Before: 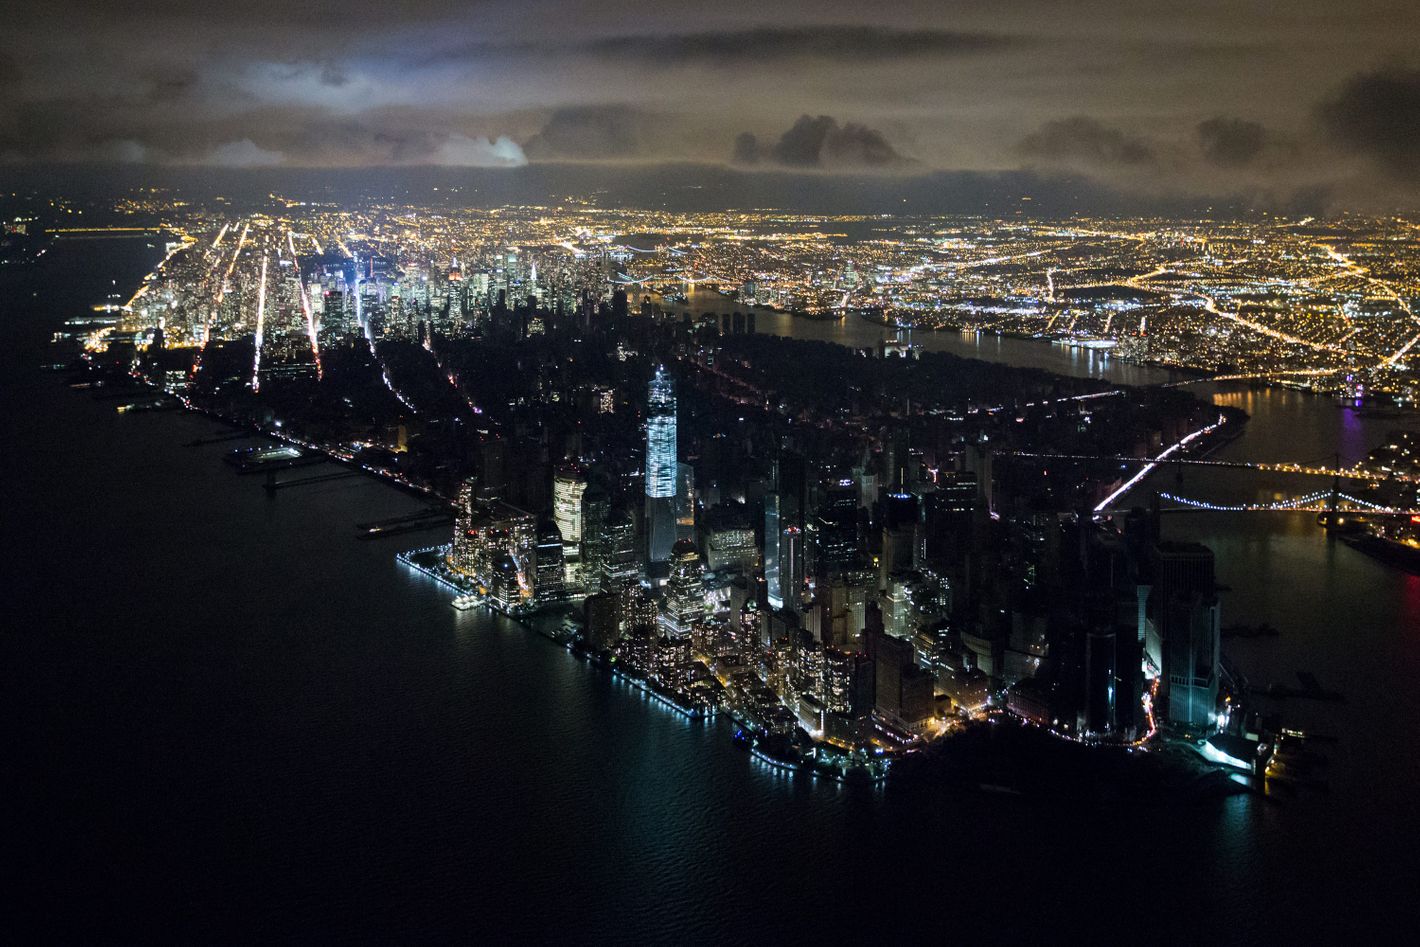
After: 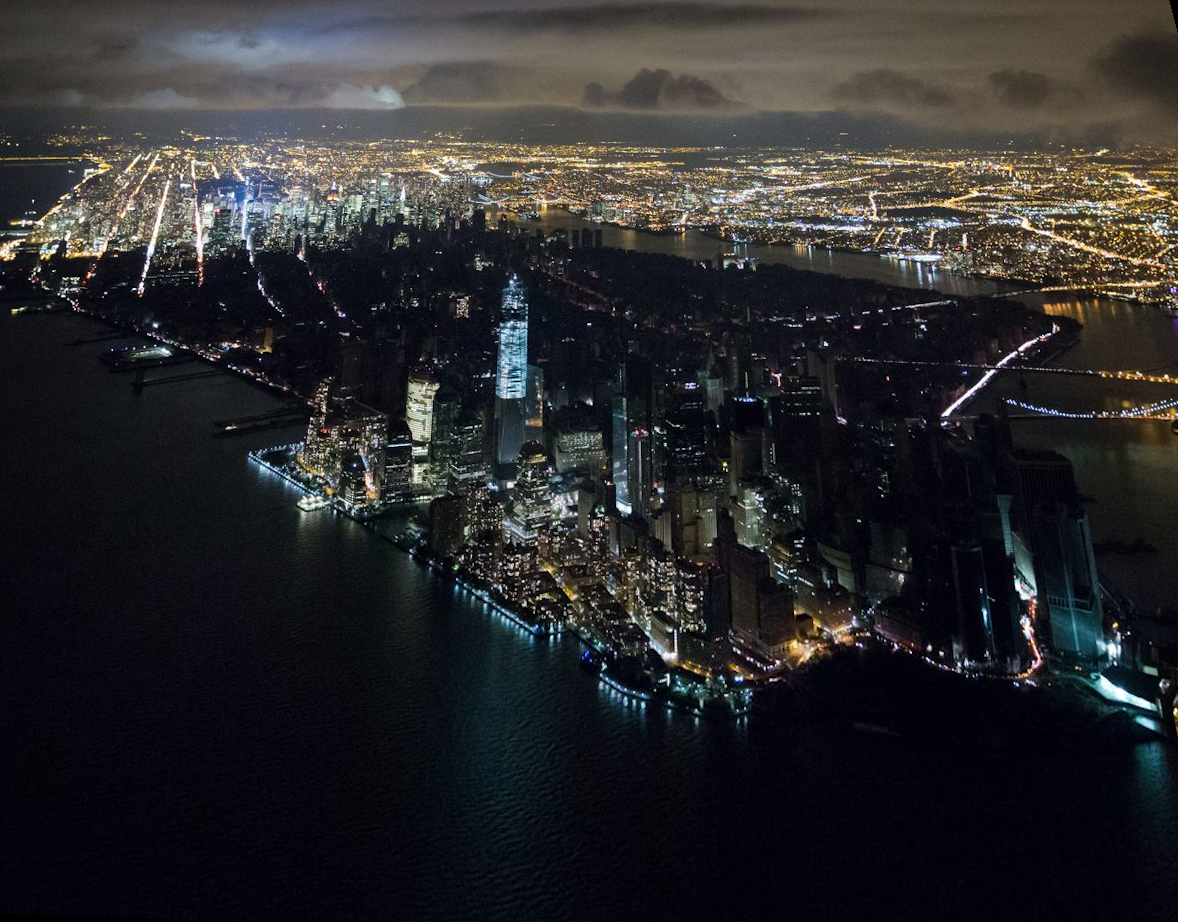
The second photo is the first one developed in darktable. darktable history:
tone equalizer: on, module defaults
rotate and perspective: rotation 0.72°, lens shift (vertical) -0.352, lens shift (horizontal) -0.051, crop left 0.152, crop right 0.859, crop top 0.019, crop bottom 0.964
